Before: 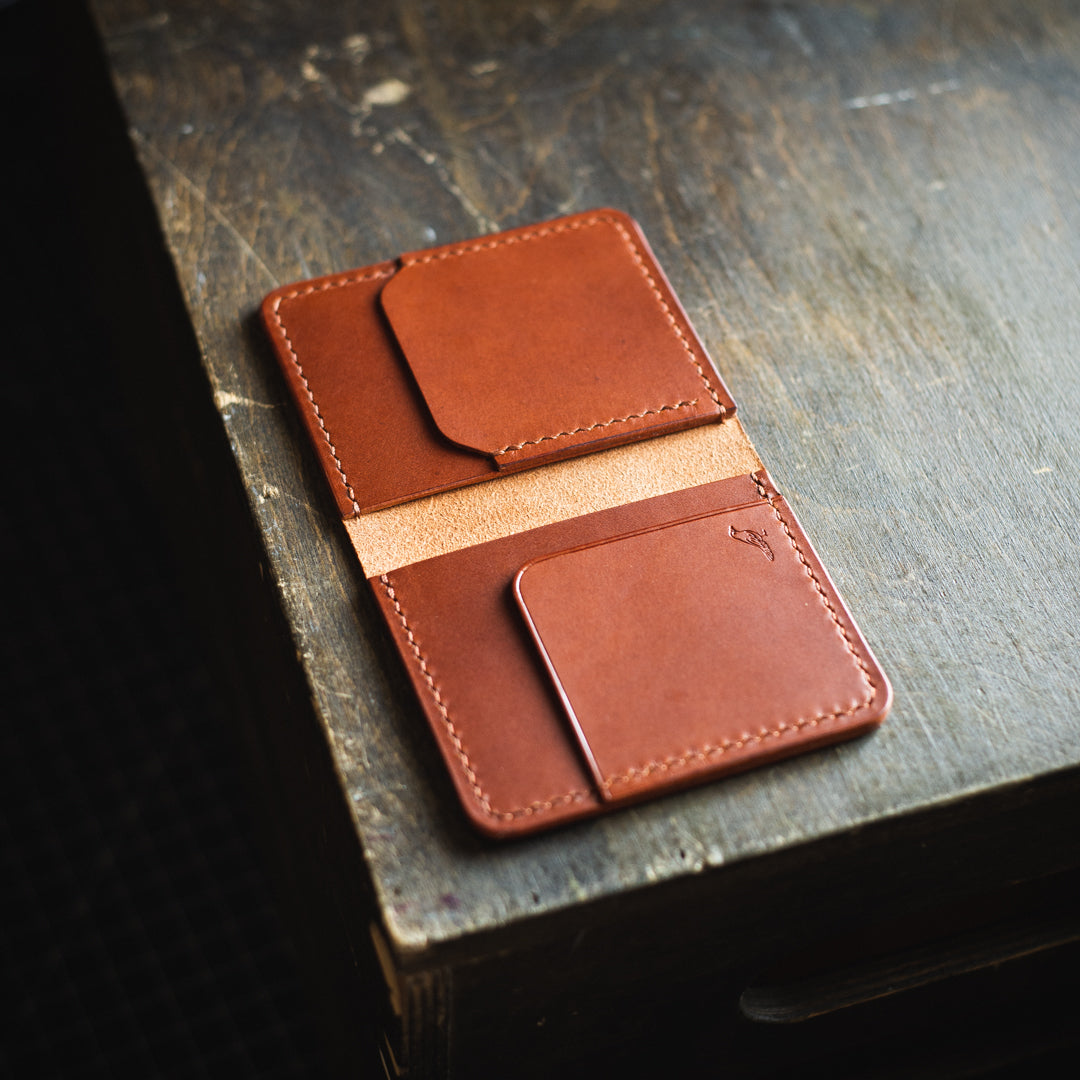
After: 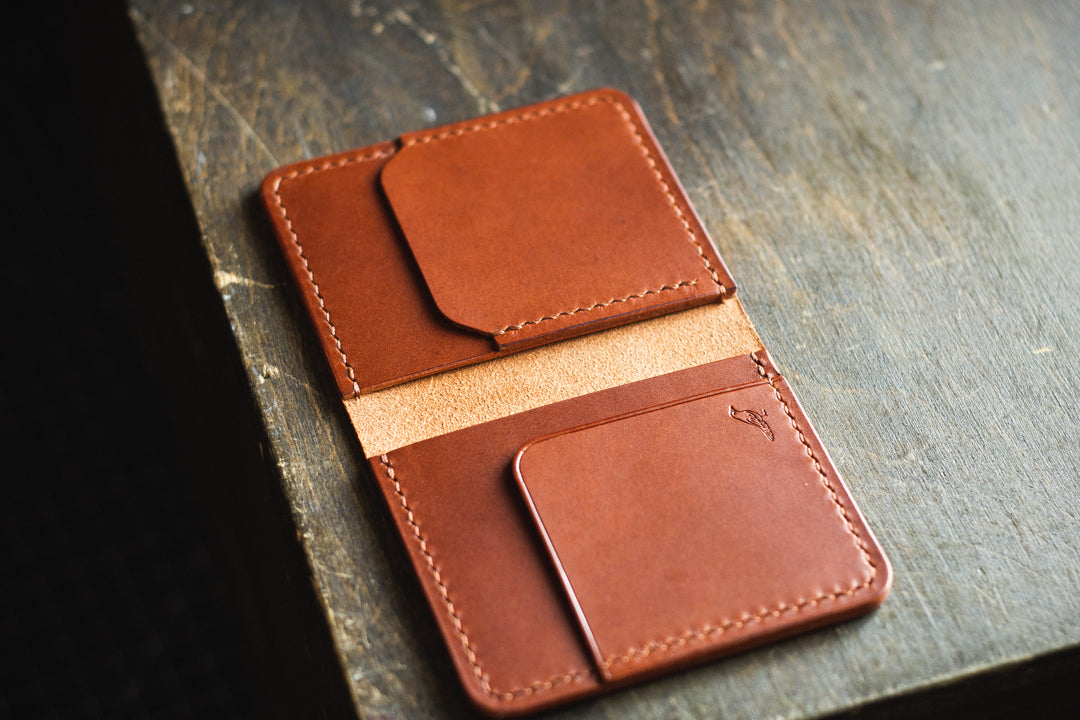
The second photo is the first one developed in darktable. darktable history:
color correction: highlights b* 3
crop: top 11.166%, bottom 22.168%
